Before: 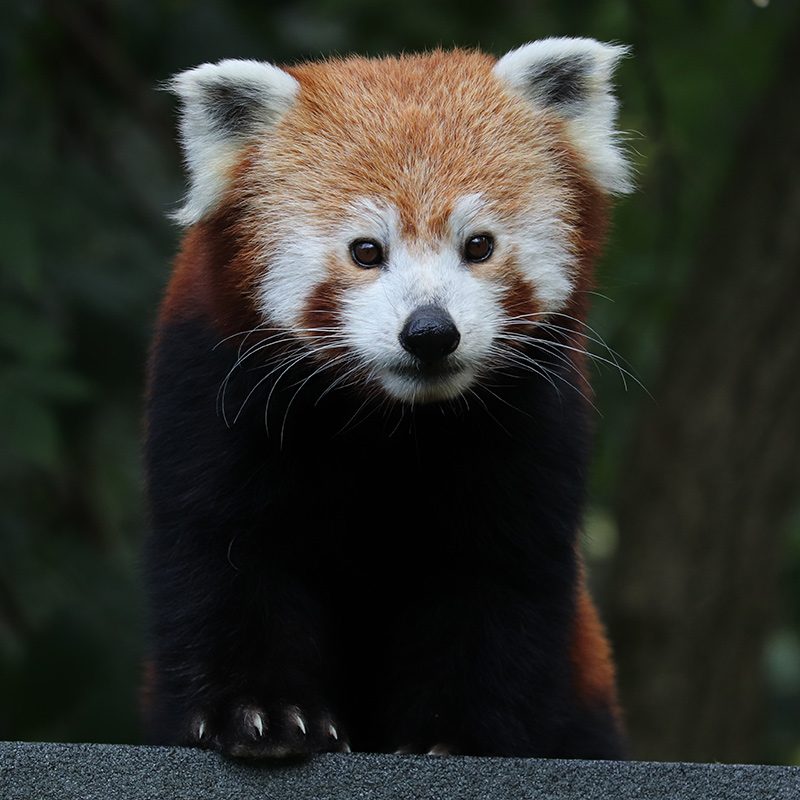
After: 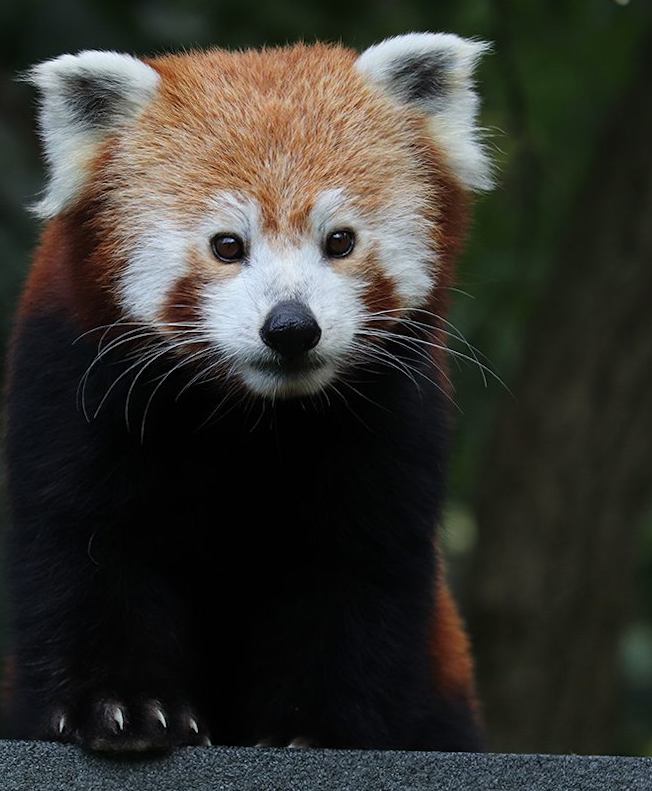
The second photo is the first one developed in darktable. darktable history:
rotate and perspective: rotation 0.174°, lens shift (vertical) 0.013, lens shift (horizontal) 0.019, shear 0.001, automatic cropping original format, crop left 0.007, crop right 0.991, crop top 0.016, crop bottom 0.997
vibrance: on, module defaults
crop: left 17.582%, bottom 0.031%
